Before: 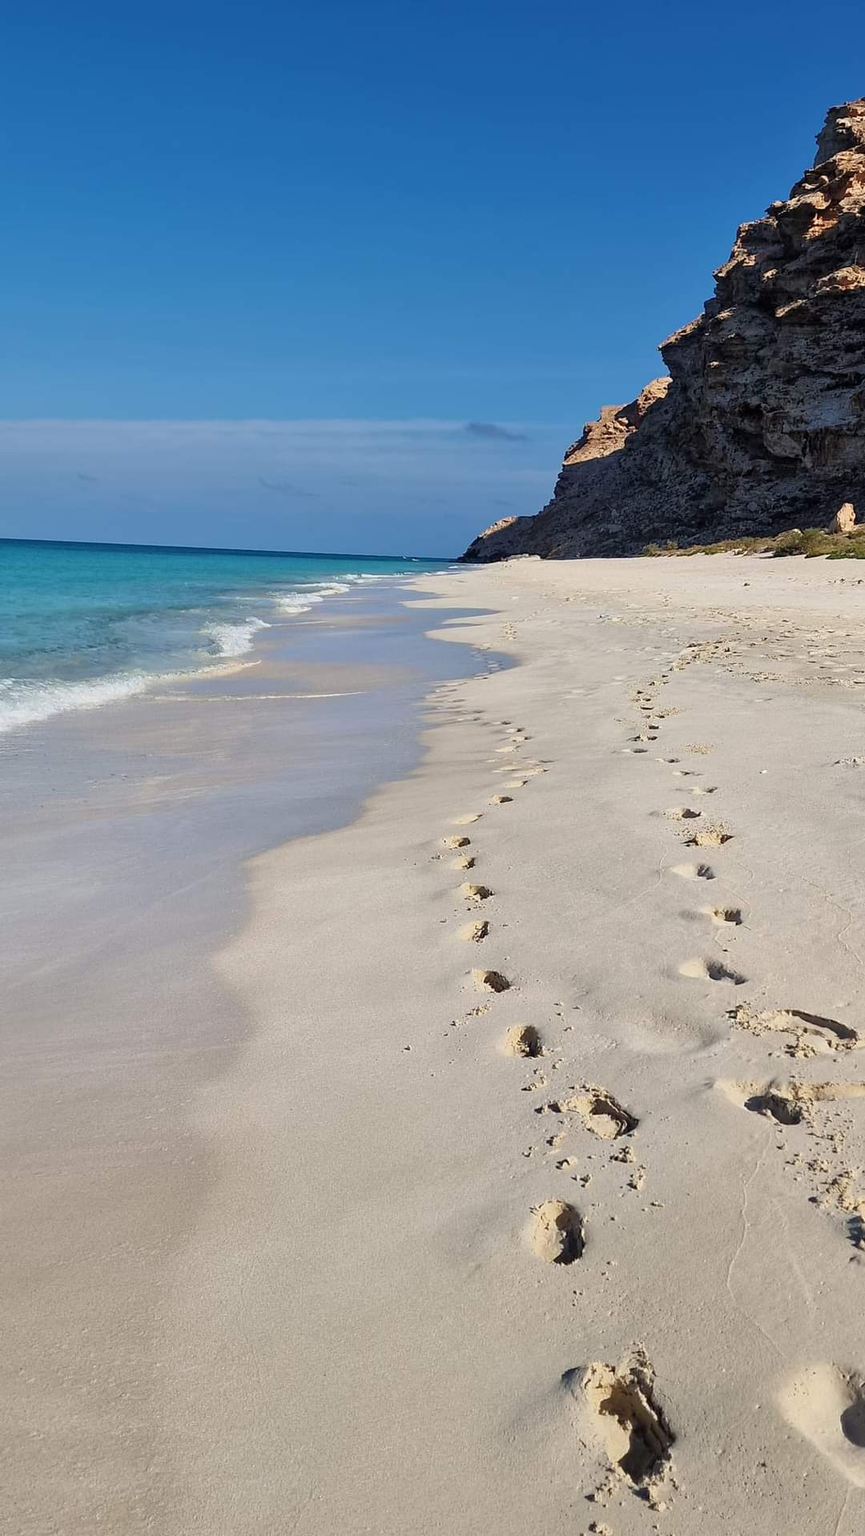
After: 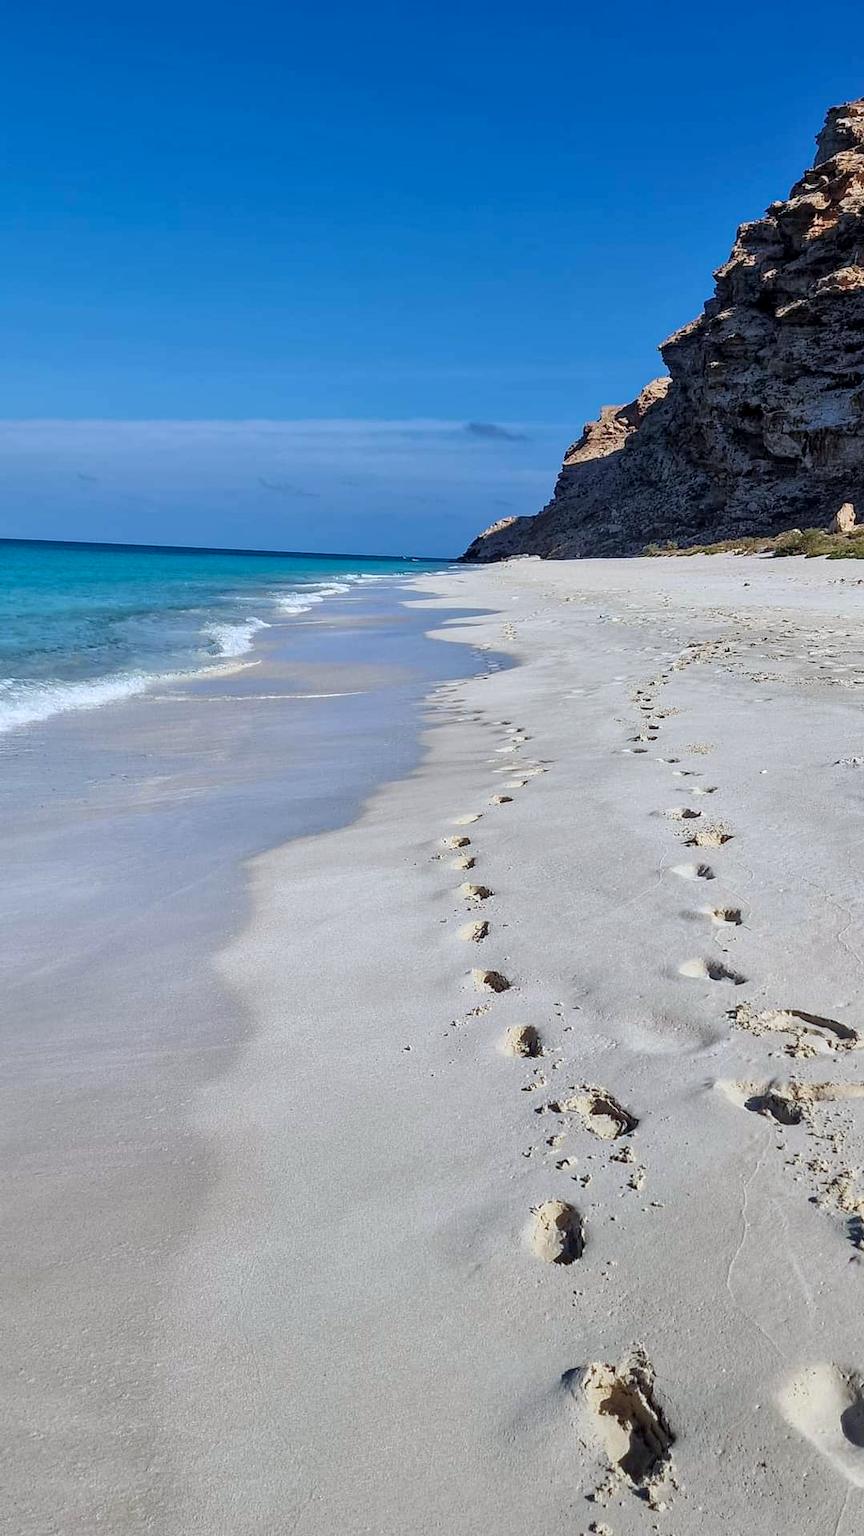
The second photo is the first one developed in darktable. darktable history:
color calibration: x 0.37, y 0.382, temperature 4313.32 K
local contrast: on, module defaults
